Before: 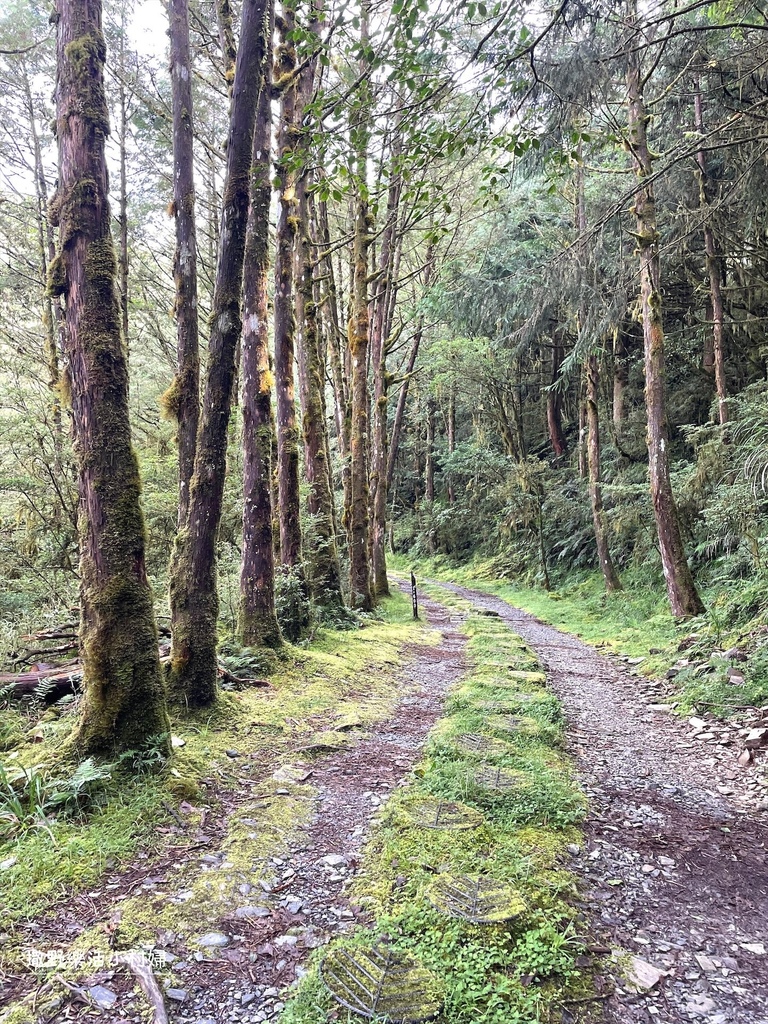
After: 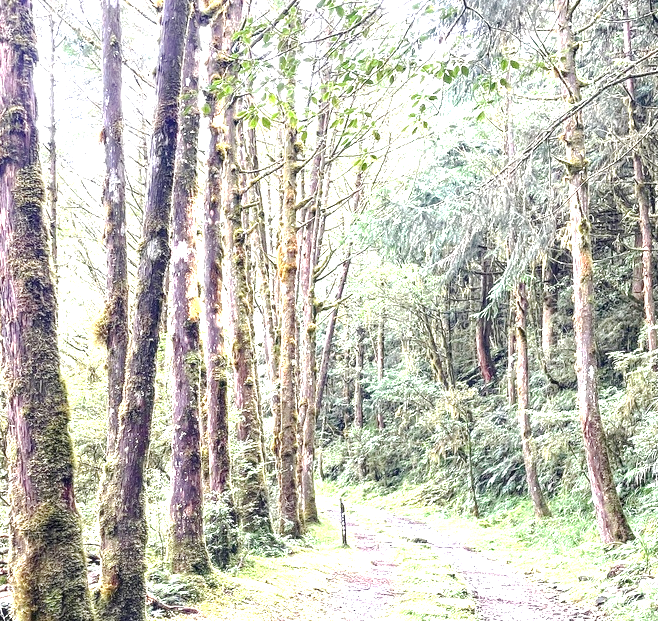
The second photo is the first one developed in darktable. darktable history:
crop and rotate: left 9.312%, top 7.129%, right 5.01%, bottom 32.133%
base curve: curves: ch0 [(0, 0) (0.262, 0.32) (0.722, 0.705) (1, 1)], preserve colors none
exposure: black level correction 0.001, exposure 1.734 EV, compensate highlight preservation false
local contrast: on, module defaults
